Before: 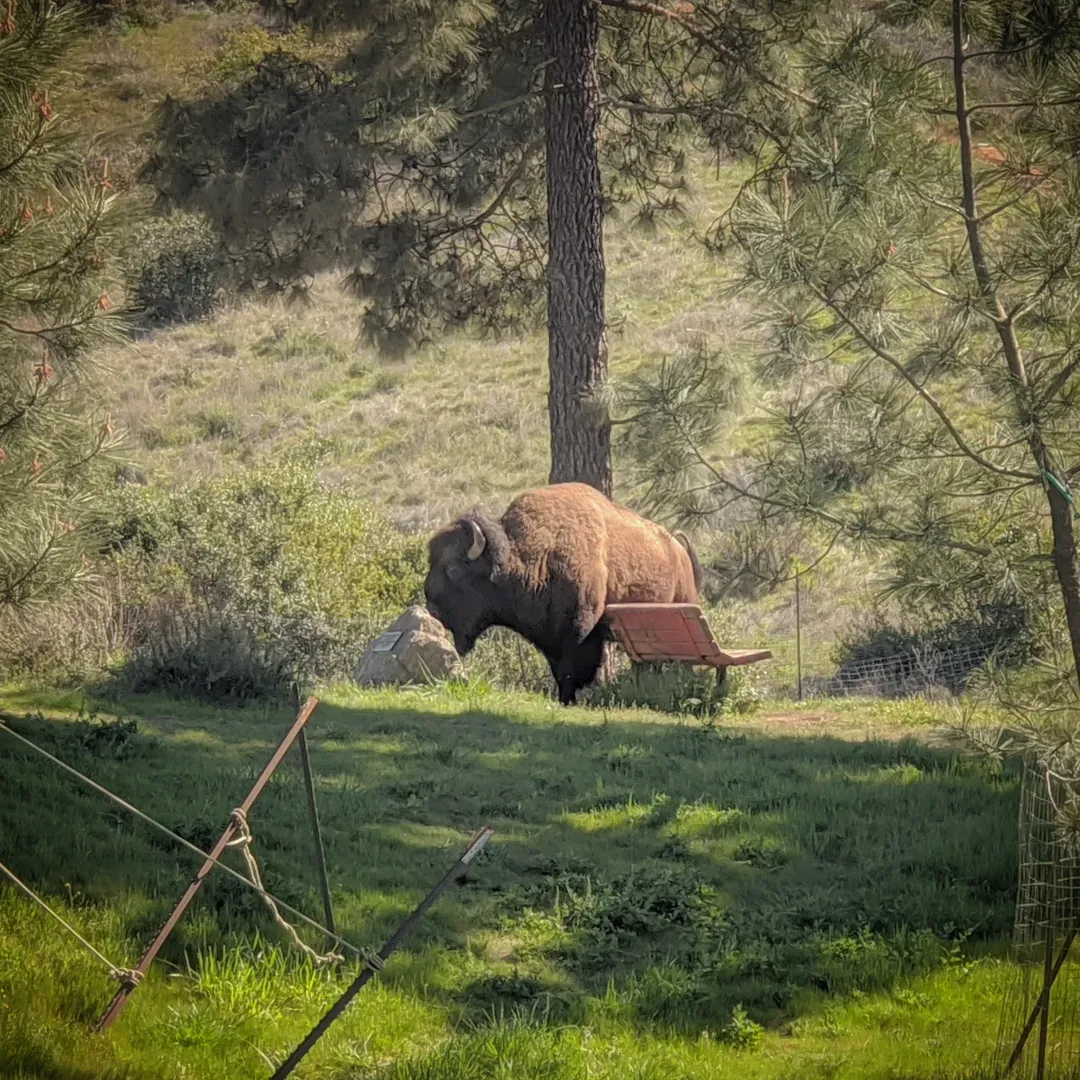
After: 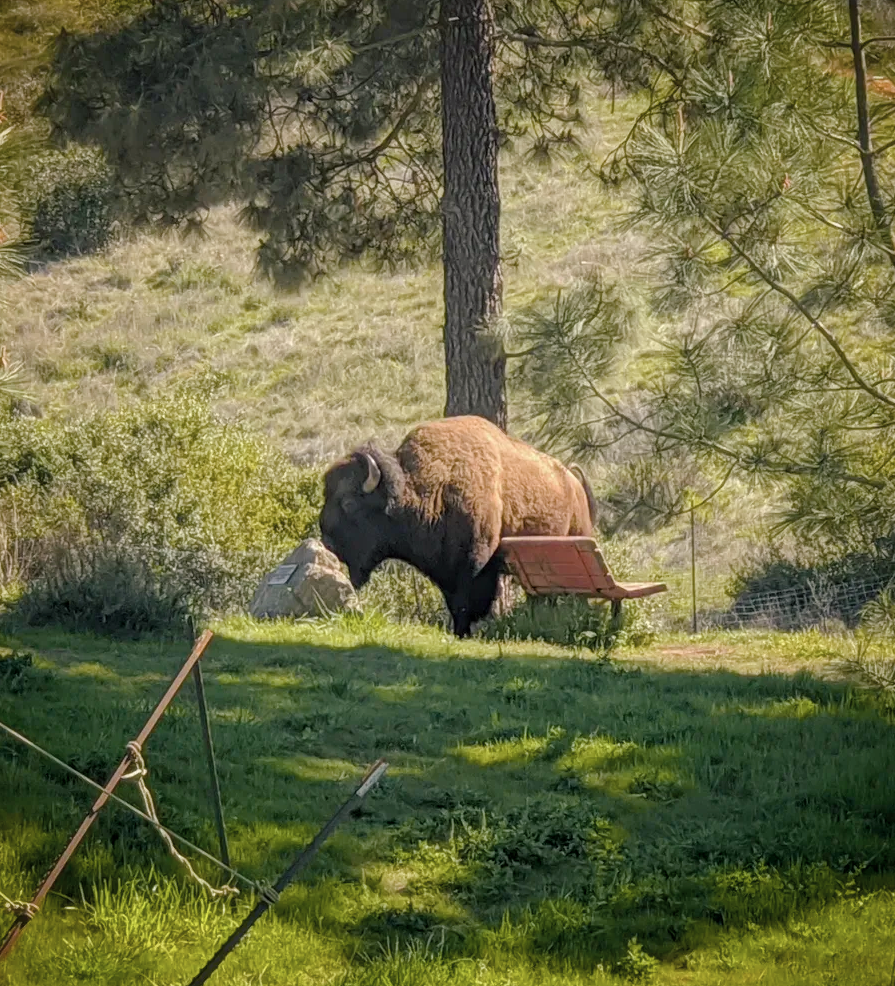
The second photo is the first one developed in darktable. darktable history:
crop: left 9.766%, top 6.239%, right 7.337%, bottom 2.407%
color balance rgb: shadows lift › luminance -7.281%, shadows lift › chroma 2.181%, shadows lift › hue 166.53°, perceptual saturation grading › global saturation 38.785%, perceptual saturation grading › highlights -25.239%, perceptual saturation grading › mid-tones 35.519%, perceptual saturation grading › shadows 35.411%, global vibrance 44.823%
contrast brightness saturation: contrast 0.097, saturation -0.374
